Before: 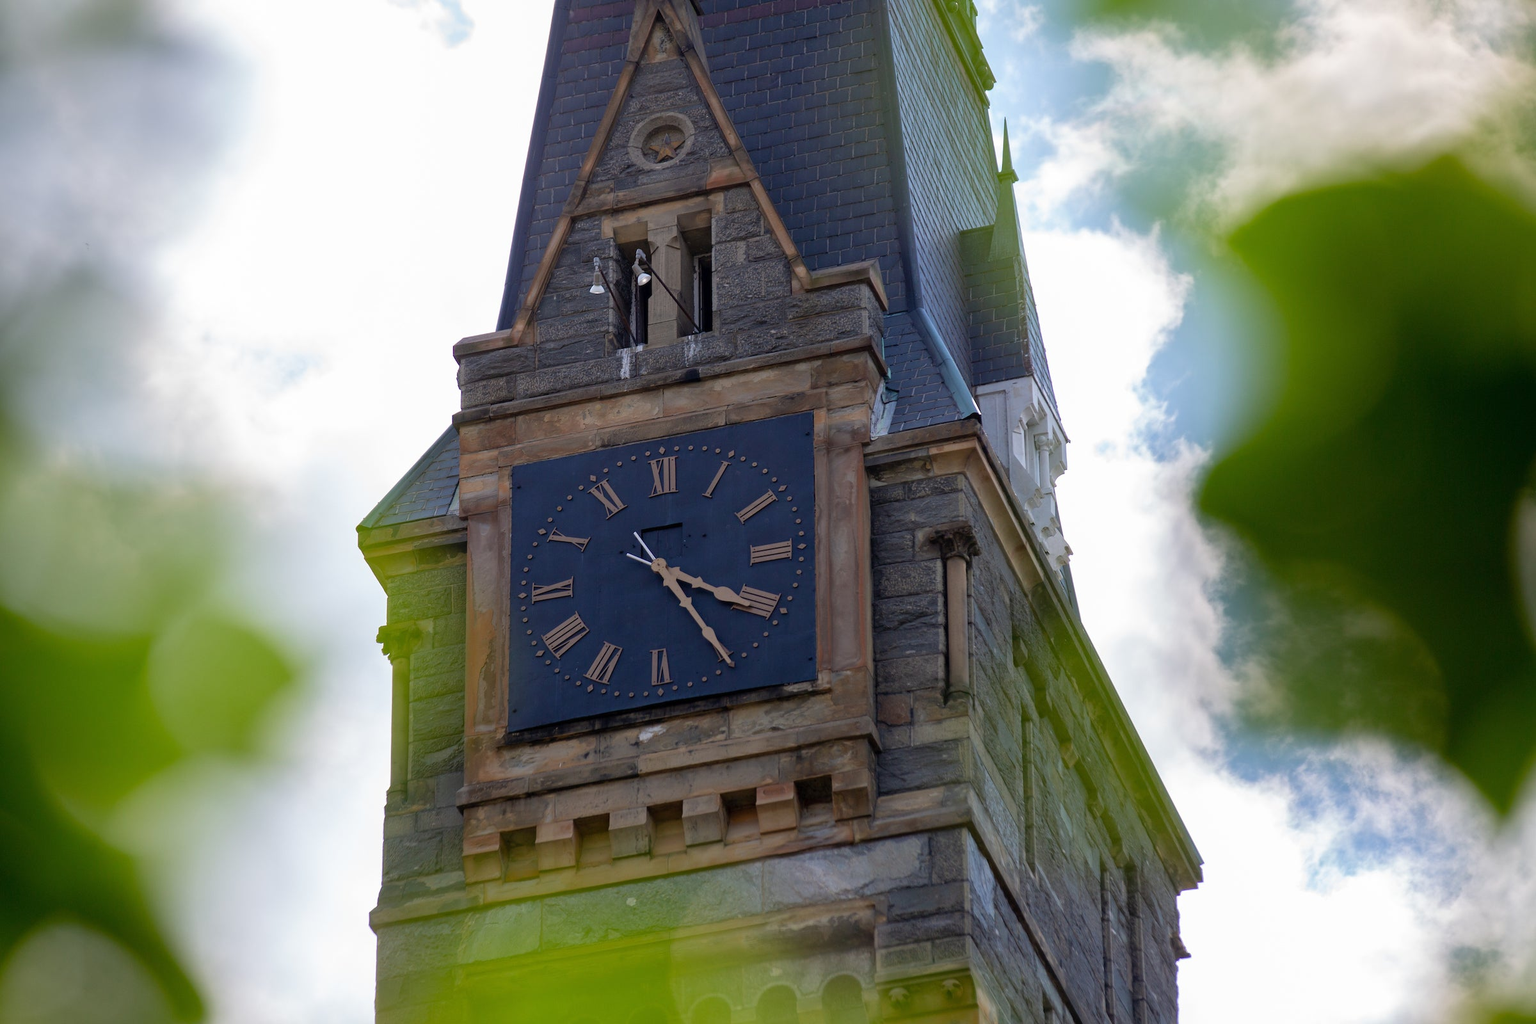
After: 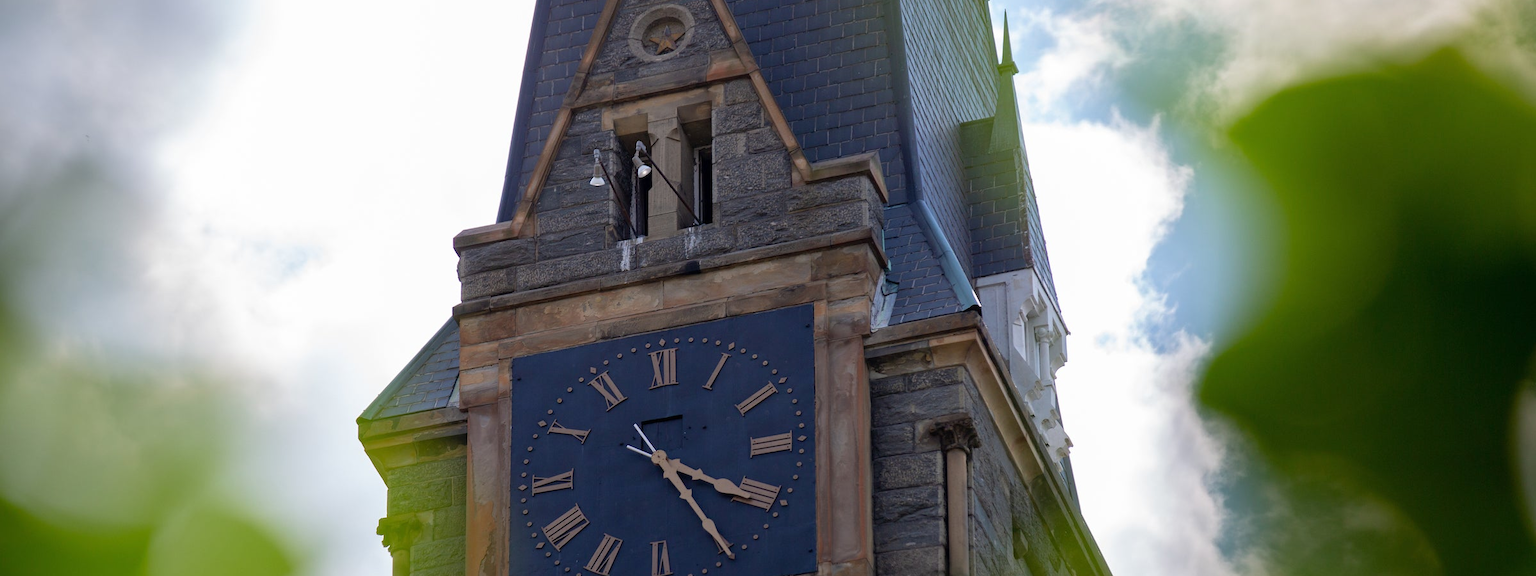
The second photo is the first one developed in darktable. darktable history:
crop and rotate: top 10.576%, bottom 33.101%
